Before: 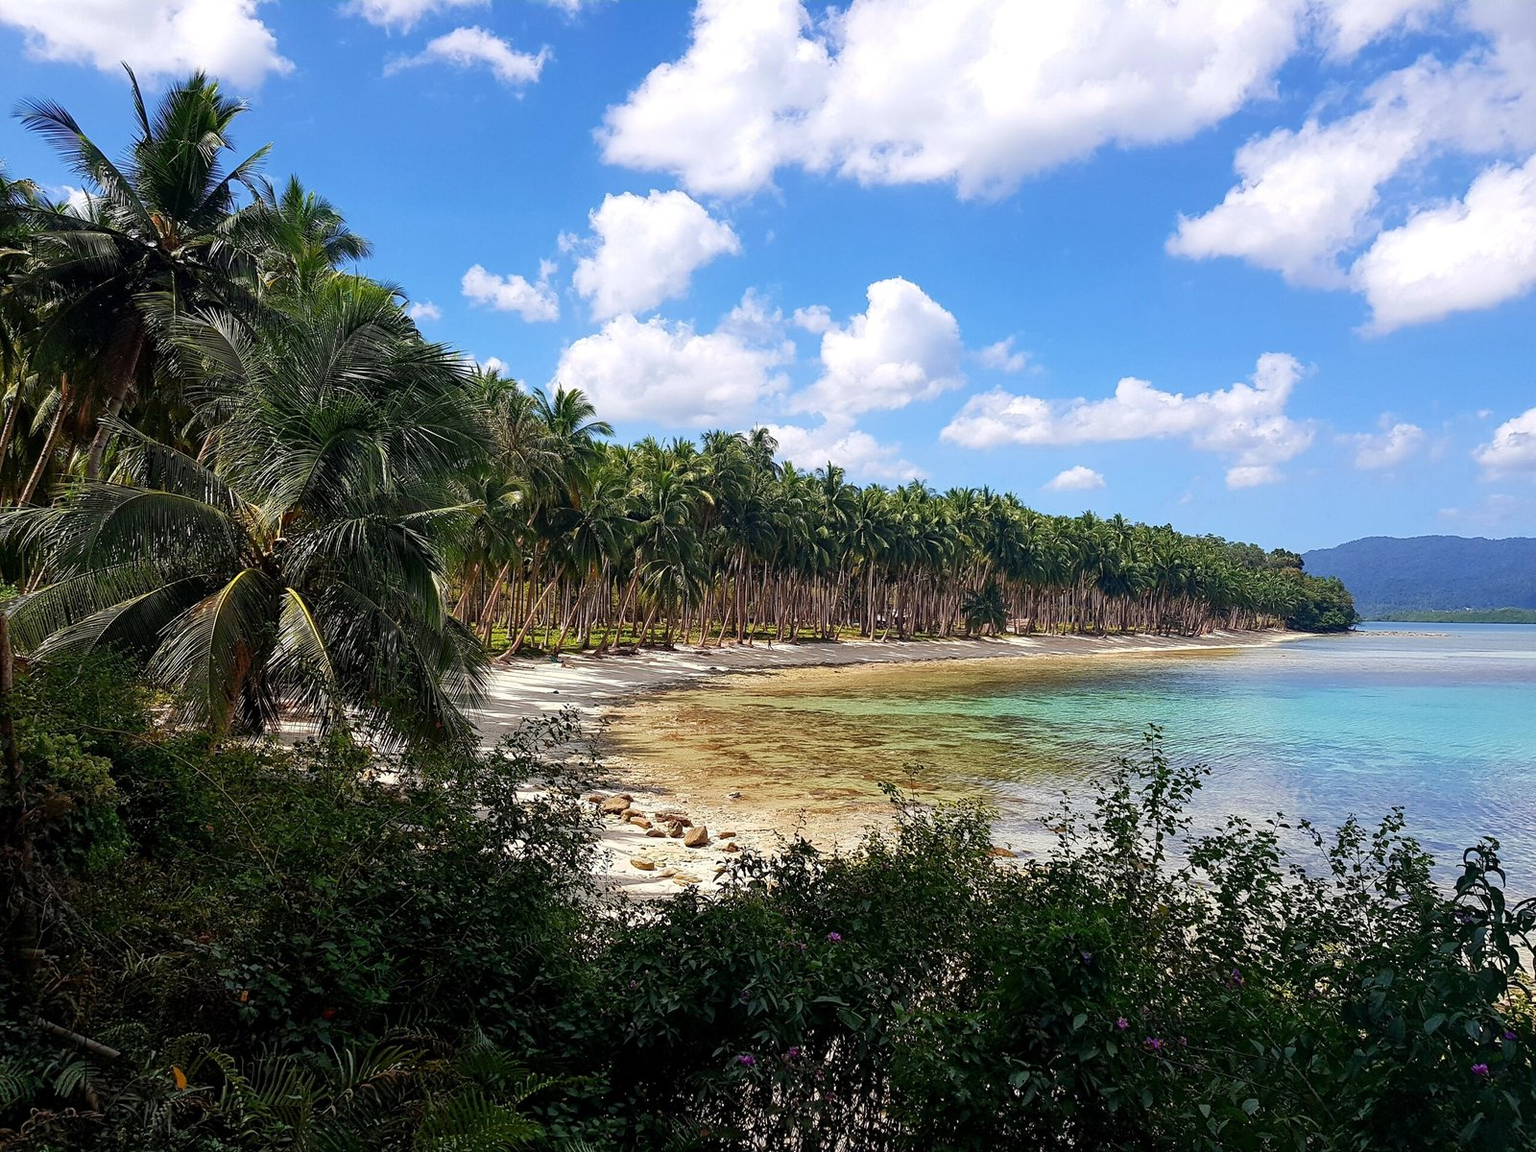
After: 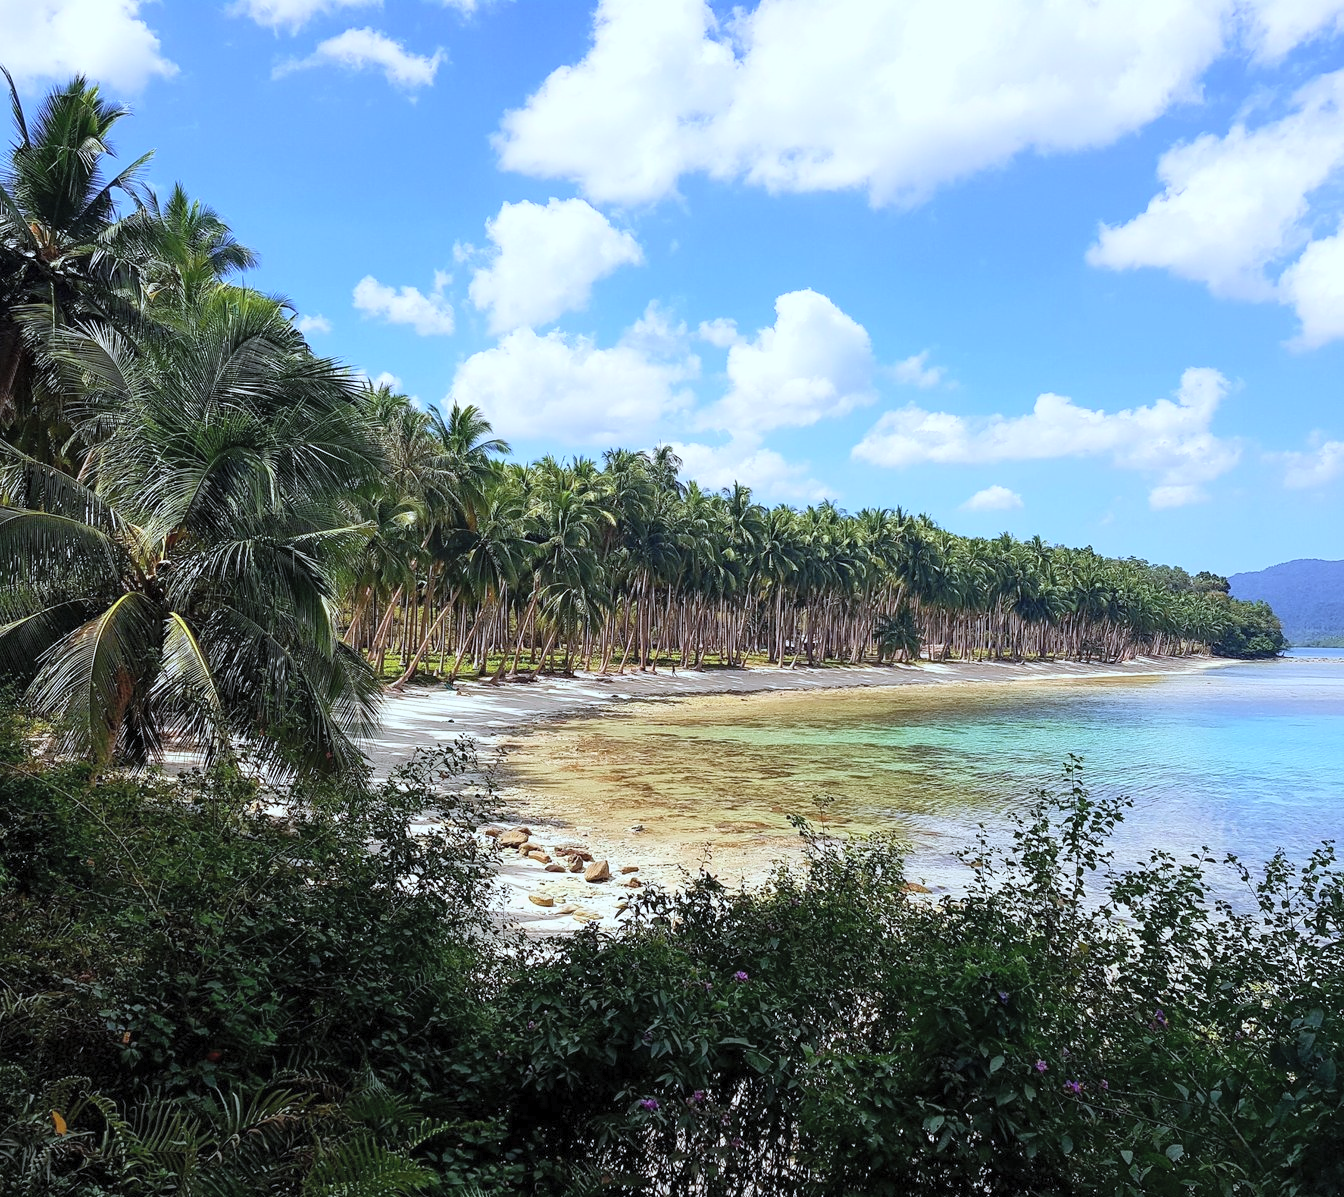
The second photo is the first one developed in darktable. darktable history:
contrast brightness saturation: contrast 0.14, brightness 0.21
crop: left 8.026%, right 7.374%
white balance: red 0.924, blue 1.095
